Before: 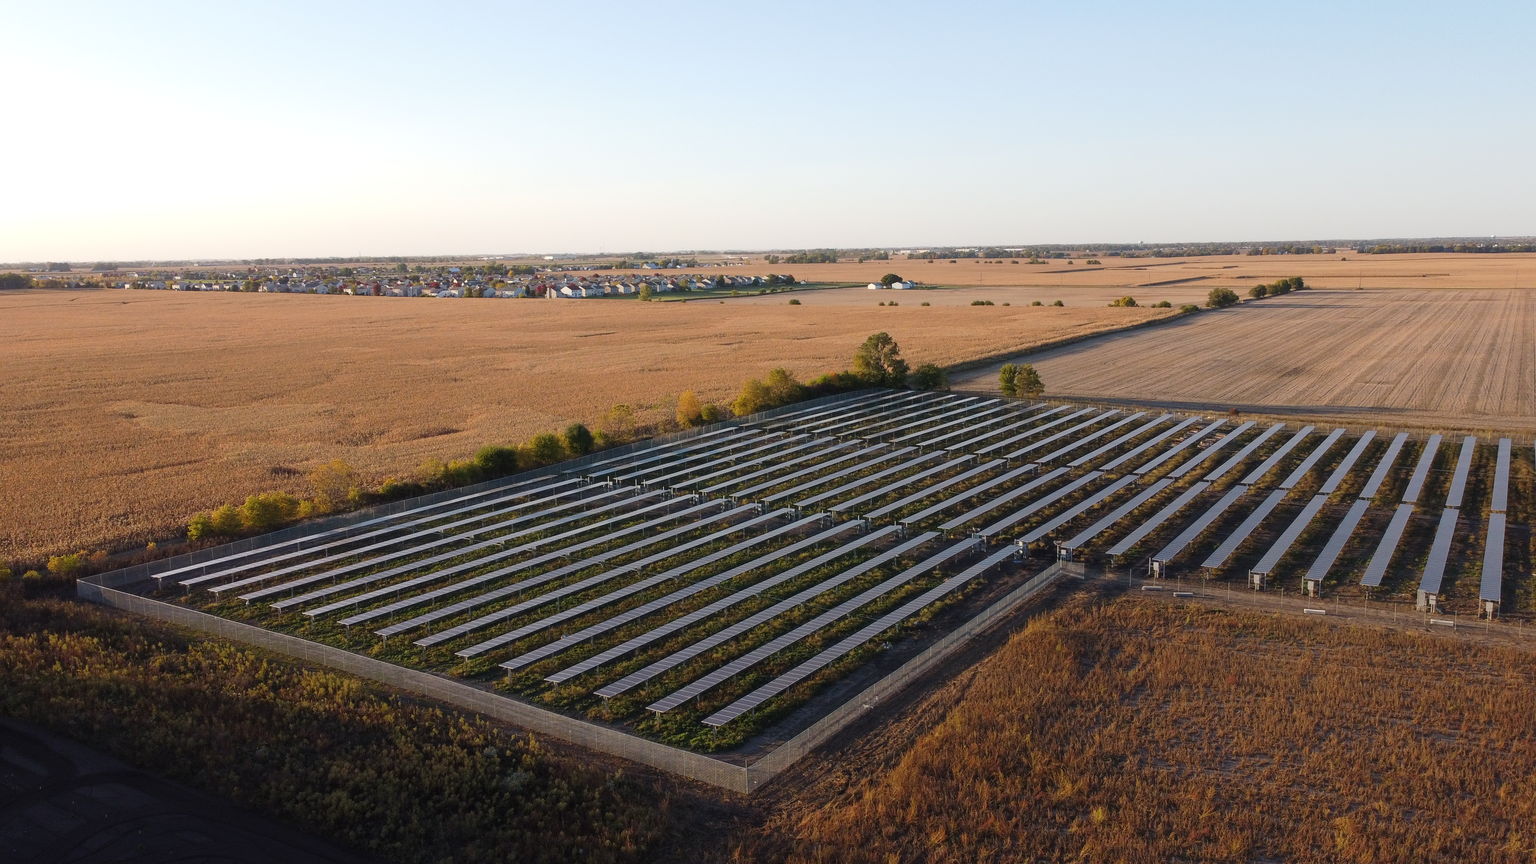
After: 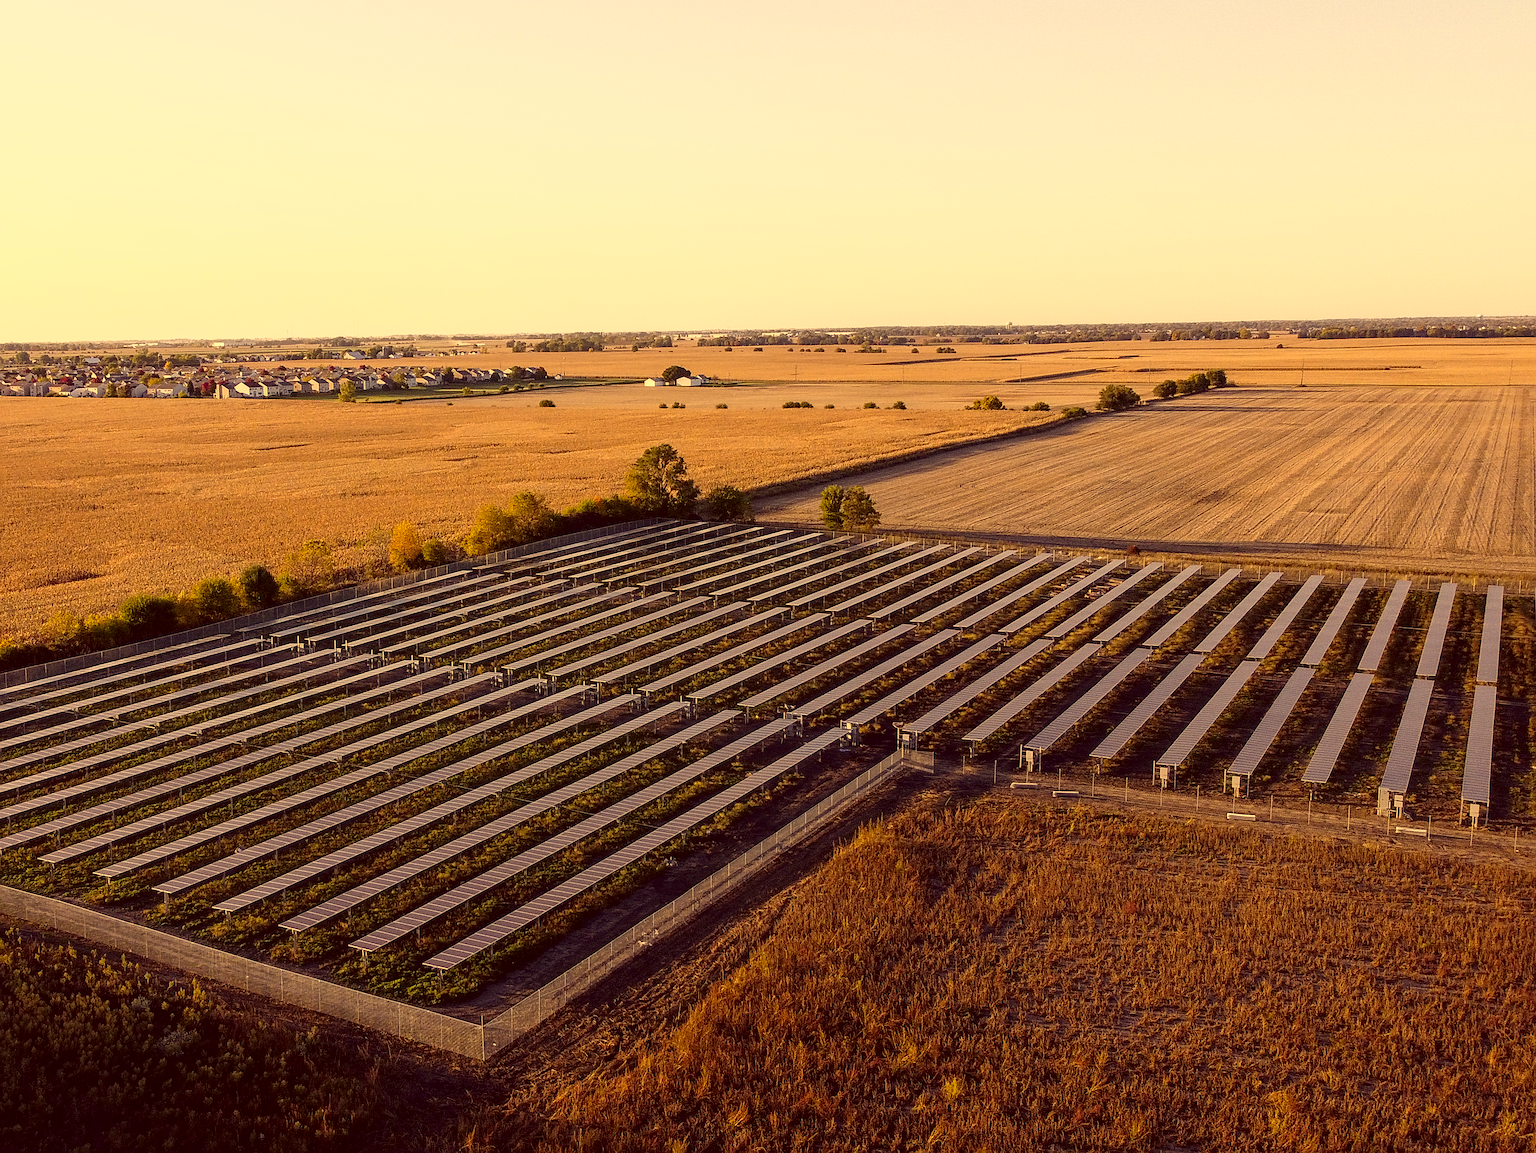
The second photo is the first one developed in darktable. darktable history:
crop and rotate: left 25.088%
color correction: highlights a* 9.98, highlights b* 39.01, shadows a* 14.58, shadows b* 3.37
tone curve: curves: ch0 [(0, 0) (0.003, 0.001) (0.011, 0.005) (0.025, 0.011) (0.044, 0.02) (0.069, 0.031) (0.1, 0.045) (0.136, 0.078) (0.177, 0.124) (0.224, 0.18) (0.277, 0.245) (0.335, 0.315) (0.399, 0.393) (0.468, 0.477) (0.543, 0.569) (0.623, 0.666) (0.709, 0.771) (0.801, 0.871) (0.898, 0.965) (1, 1)], color space Lab, independent channels, preserve colors none
sharpen: on, module defaults
local contrast: on, module defaults
